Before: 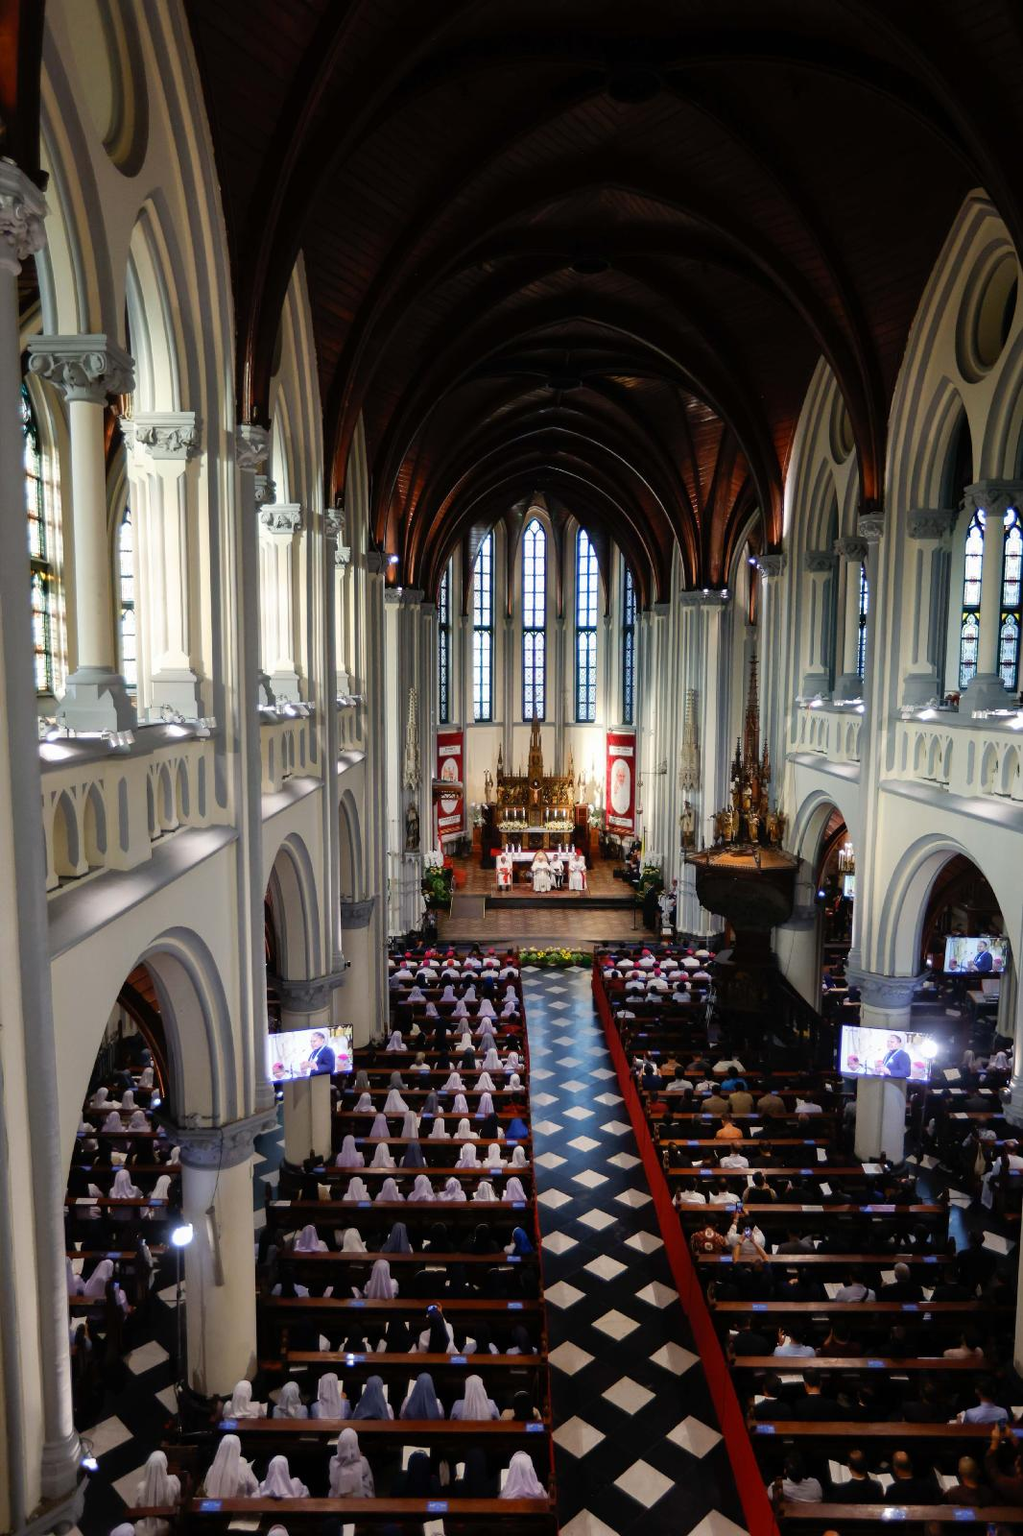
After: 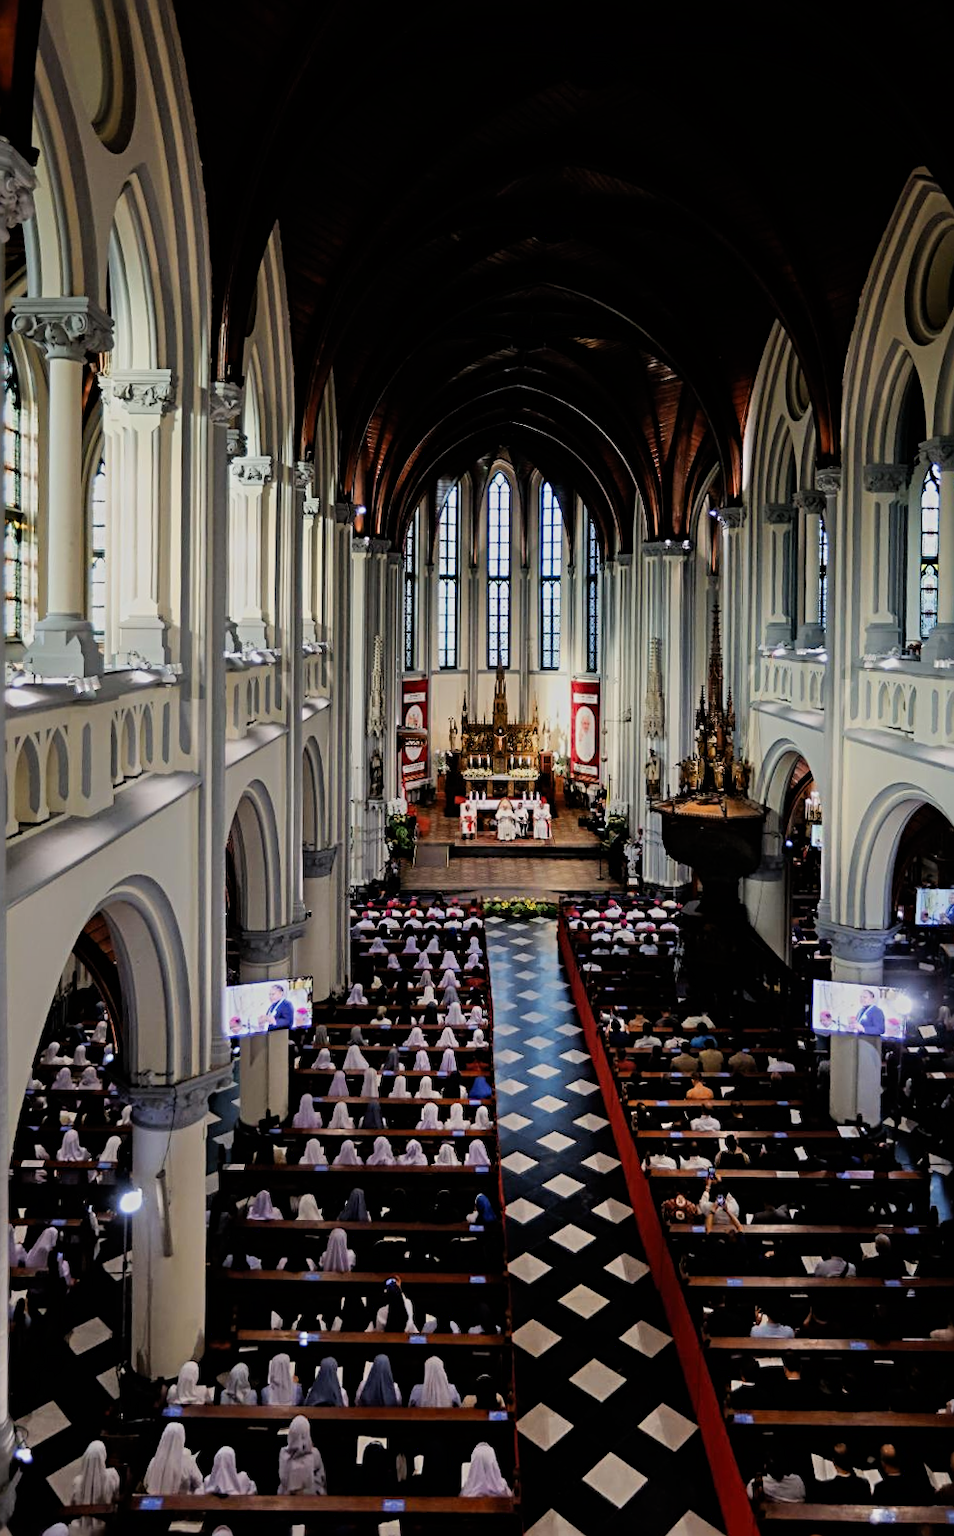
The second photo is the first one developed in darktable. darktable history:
rotate and perspective: rotation 0.215°, lens shift (vertical) -0.139, crop left 0.069, crop right 0.939, crop top 0.002, crop bottom 0.996
sharpen: radius 4
filmic rgb: black relative exposure -7.65 EV, white relative exposure 4.56 EV, hardness 3.61, color science v6 (2022)
